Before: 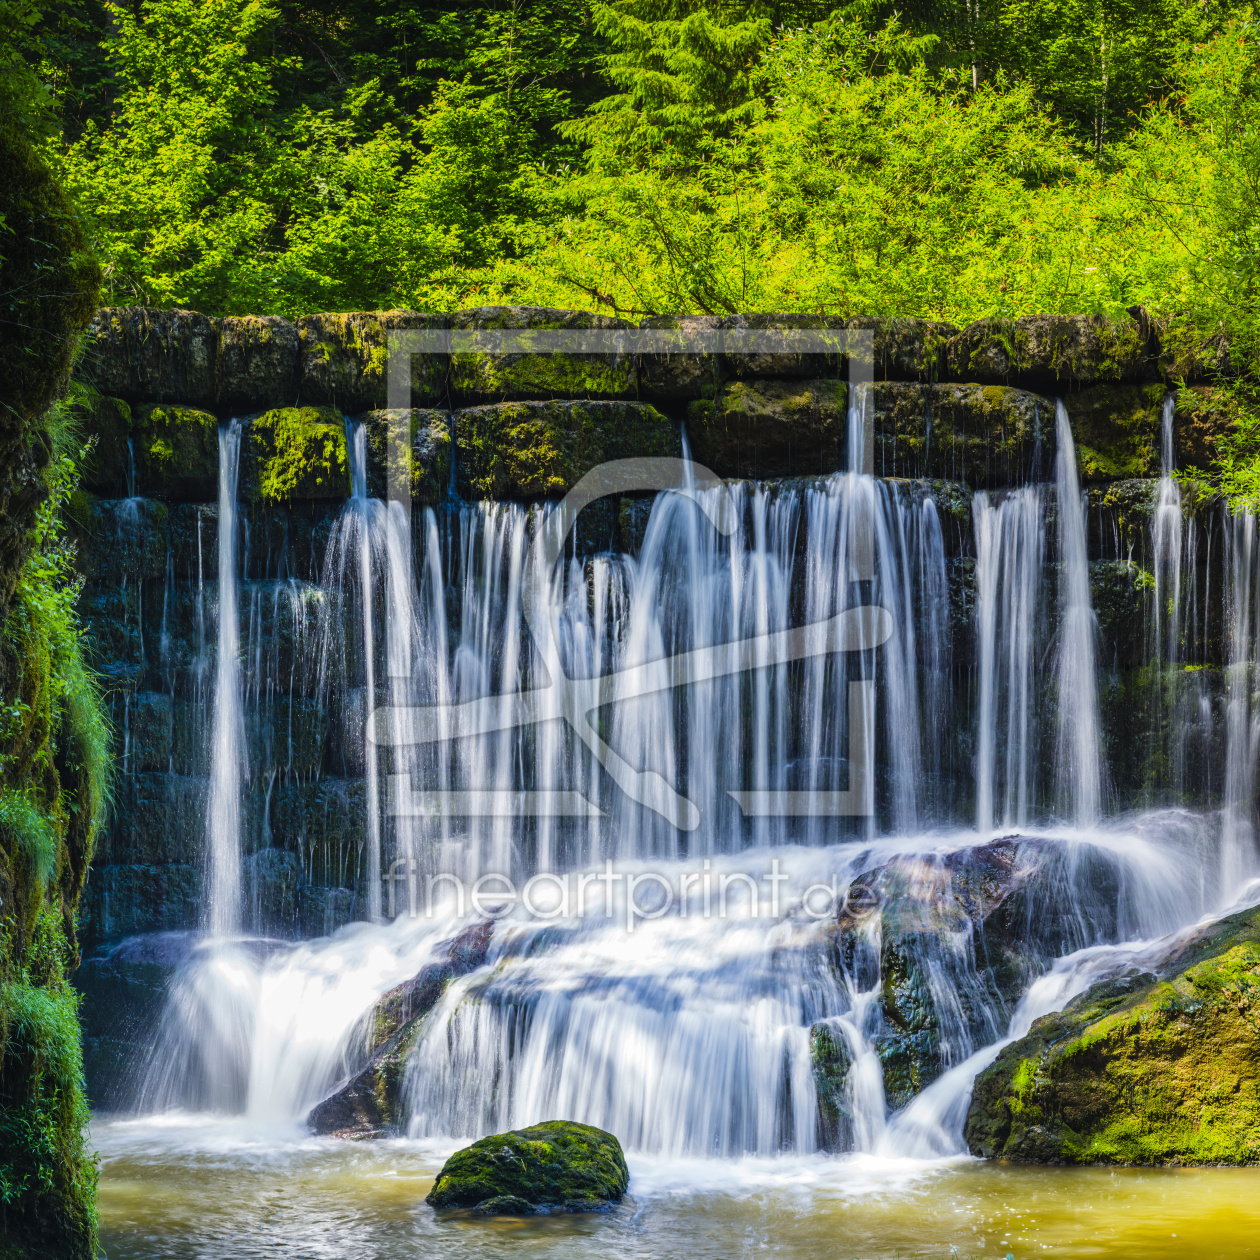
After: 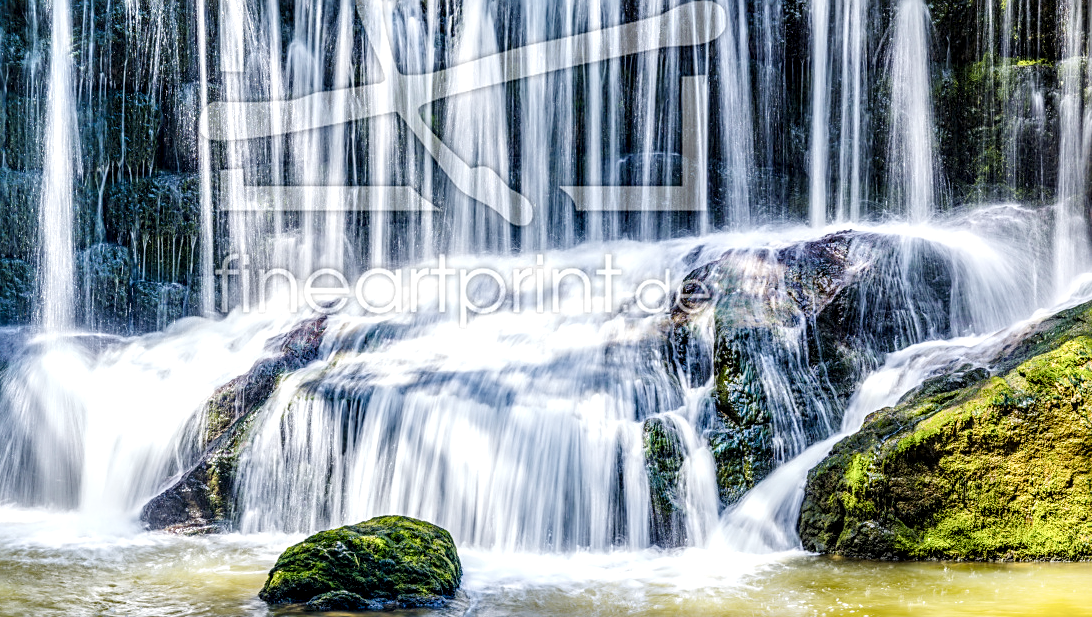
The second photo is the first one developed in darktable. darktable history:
crop and rotate: left 13.269%, top 48.083%, bottom 2.943%
local contrast: highlights 65%, shadows 54%, detail 169%, midtone range 0.516
base curve: curves: ch0 [(0, 0) (0.158, 0.273) (0.879, 0.895) (1, 1)], preserve colors none
sharpen: on, module defaults
